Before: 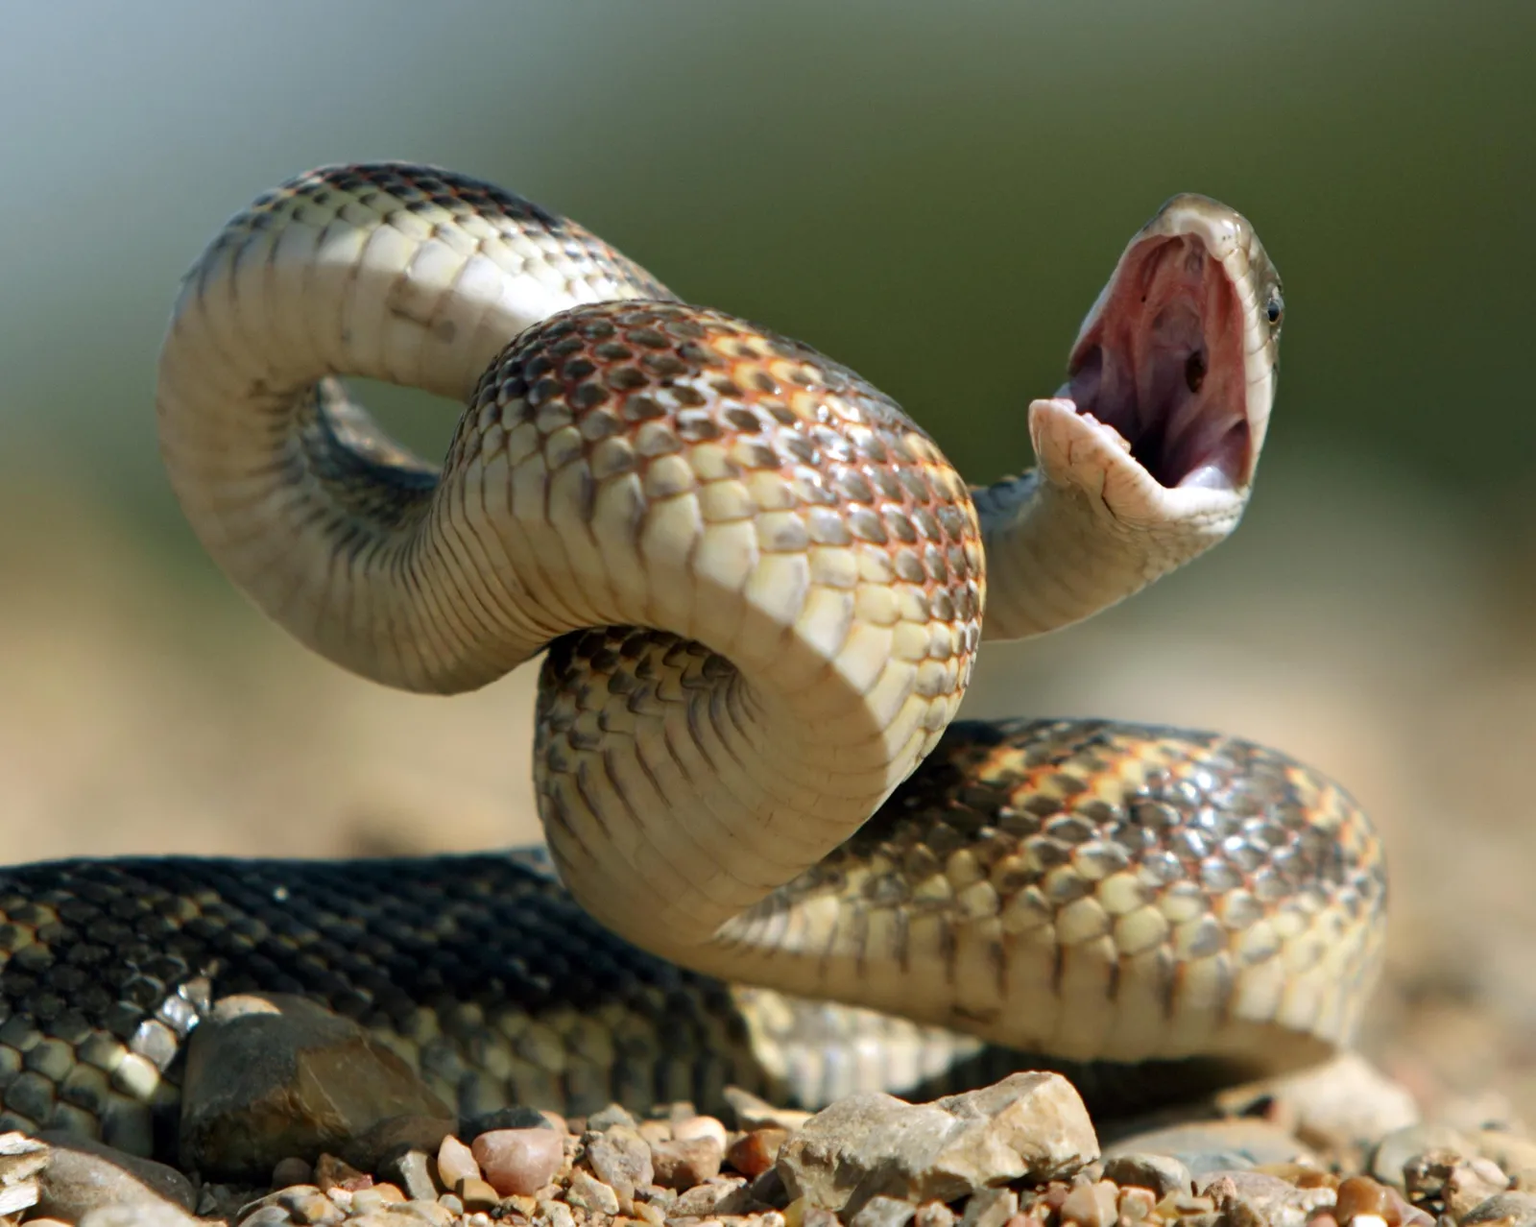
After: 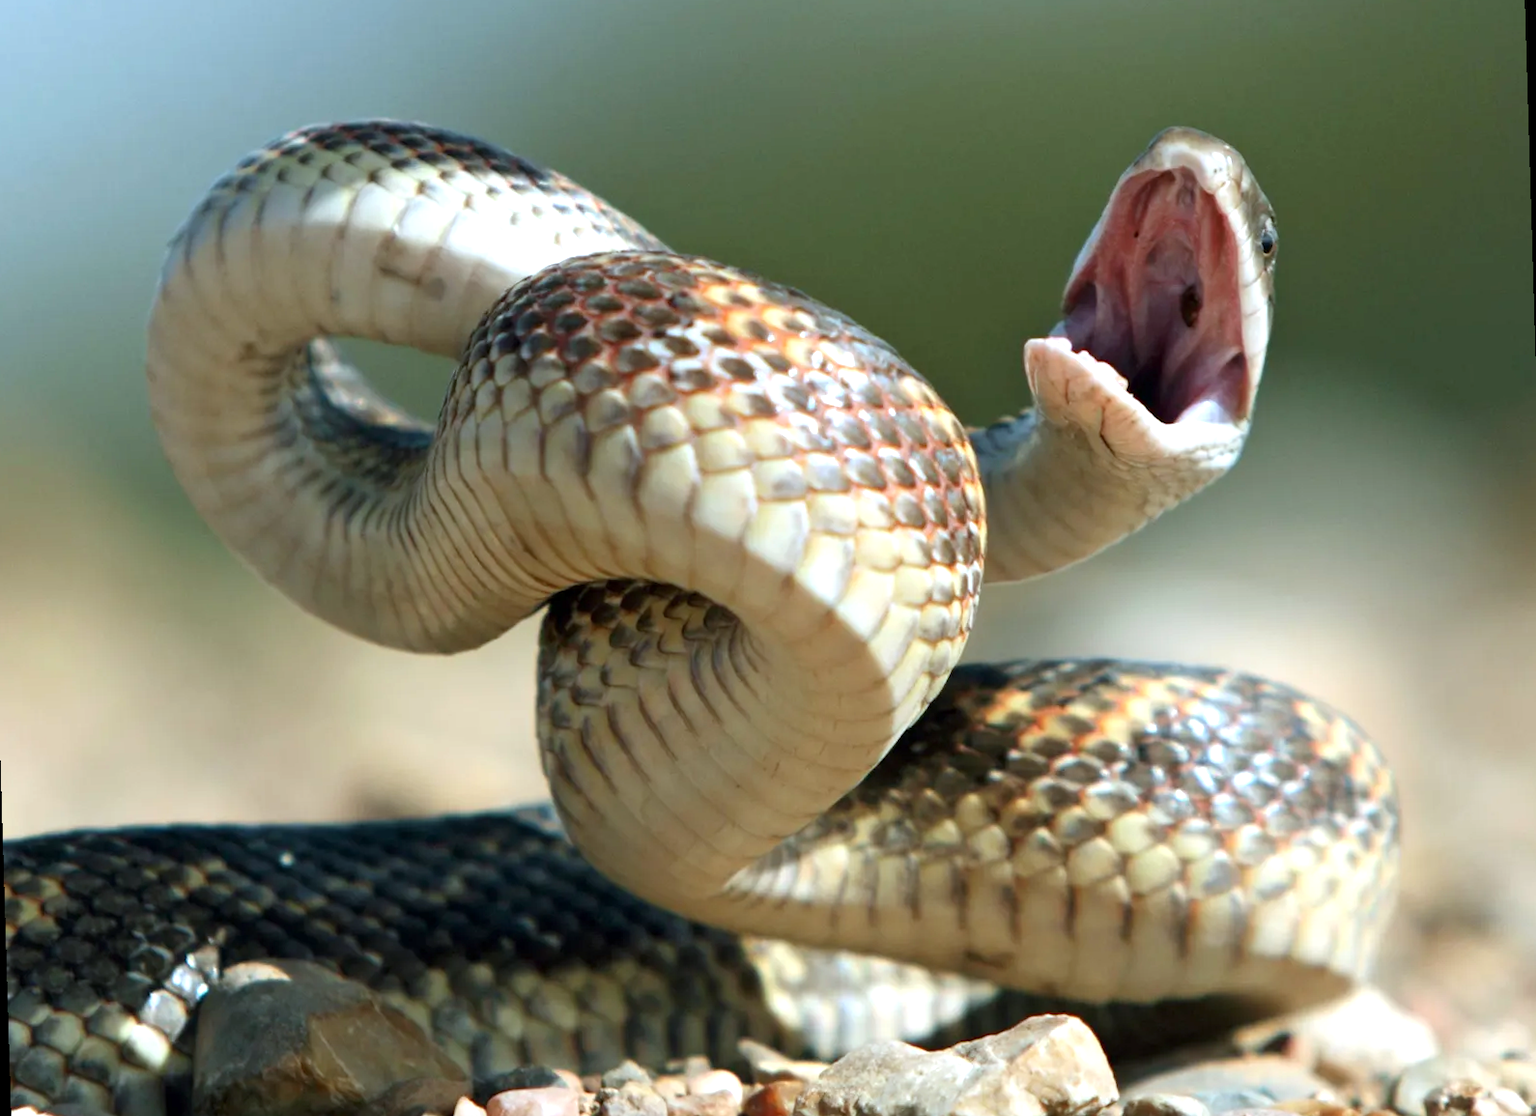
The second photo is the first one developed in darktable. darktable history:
crop: left 1.507%, top 6.147%, right 1.379%, bottom 6.637%
color correction: highlights a* -4.18, highlights b* -10.81
exposure: exposure 0.6 EV, compensate highlight preservation false
rotate and perspective: rotation -1.75°, automatic cropping off
